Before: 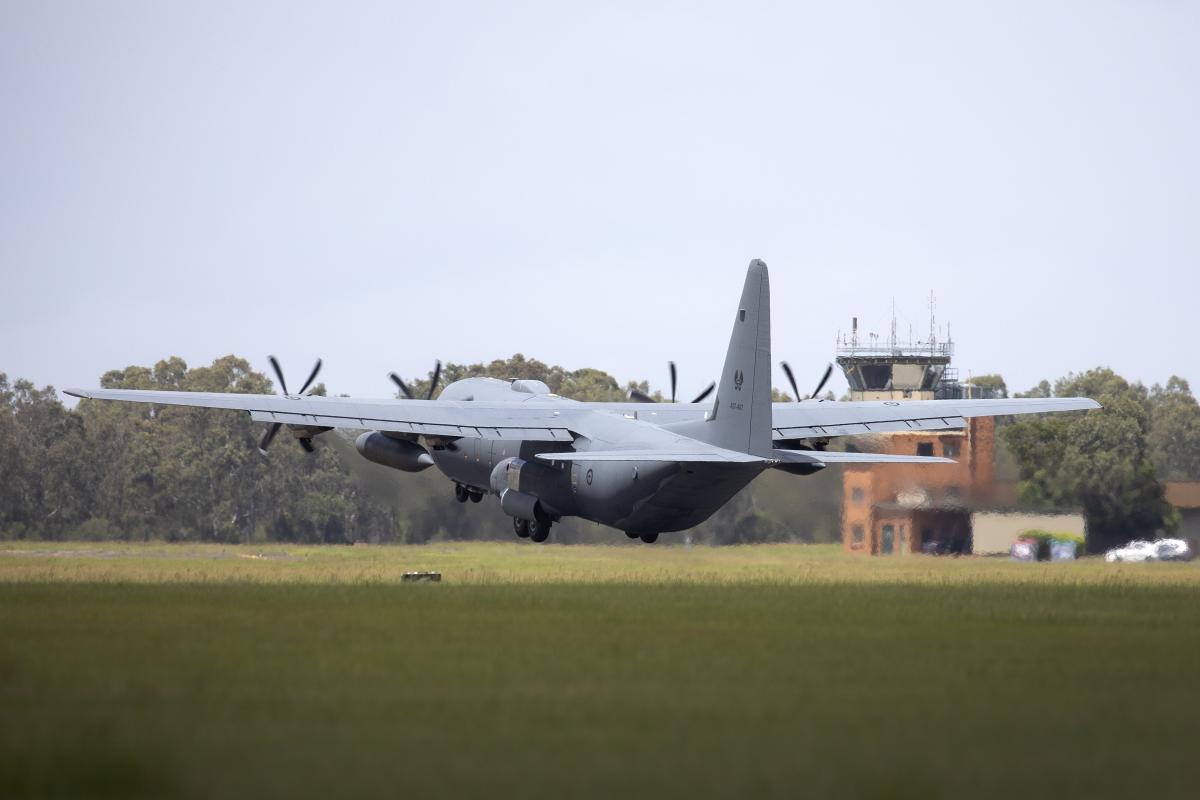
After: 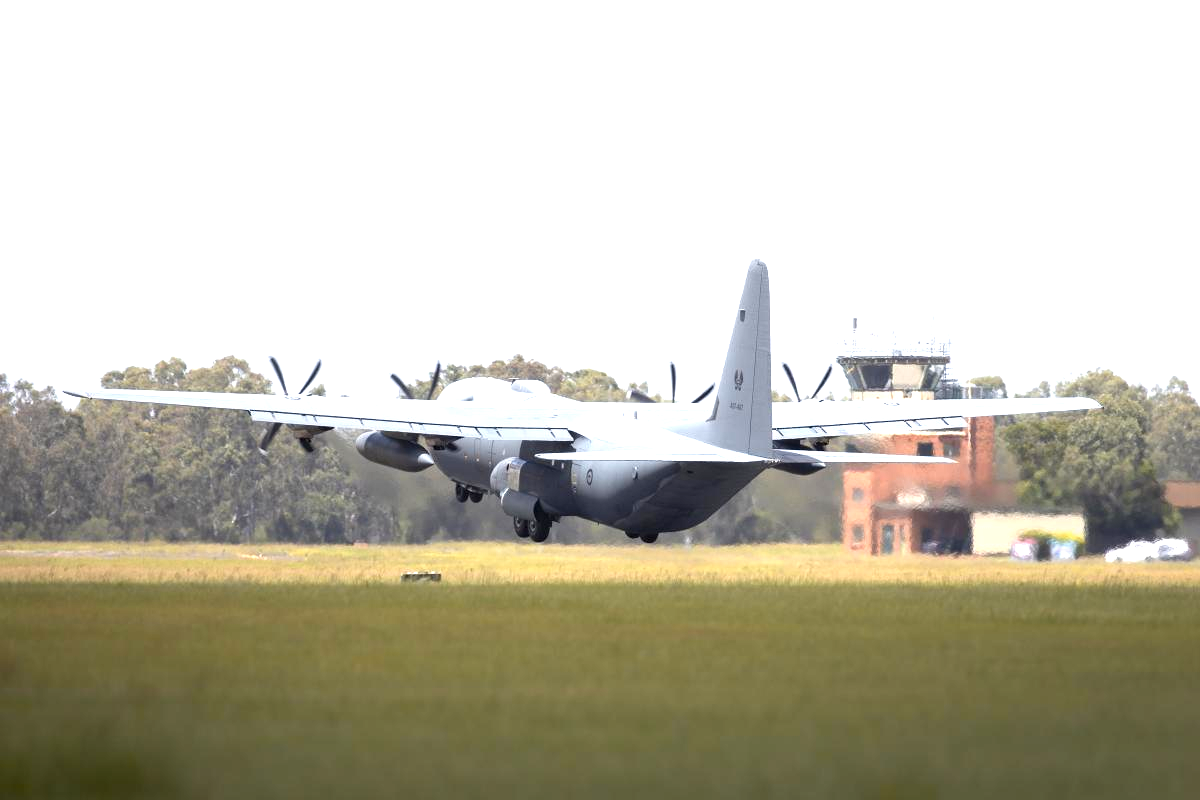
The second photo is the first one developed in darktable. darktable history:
color zones: curves: ch1 [(0.309, 0.524) (0.41, 0.329) (0.508, 0.509)]; ch2 [(0.25, 0.457) (0.75, 0.5)]
exposure: black level correction 0.001, exposure 1.131 EV, compensate highlight preservation false
